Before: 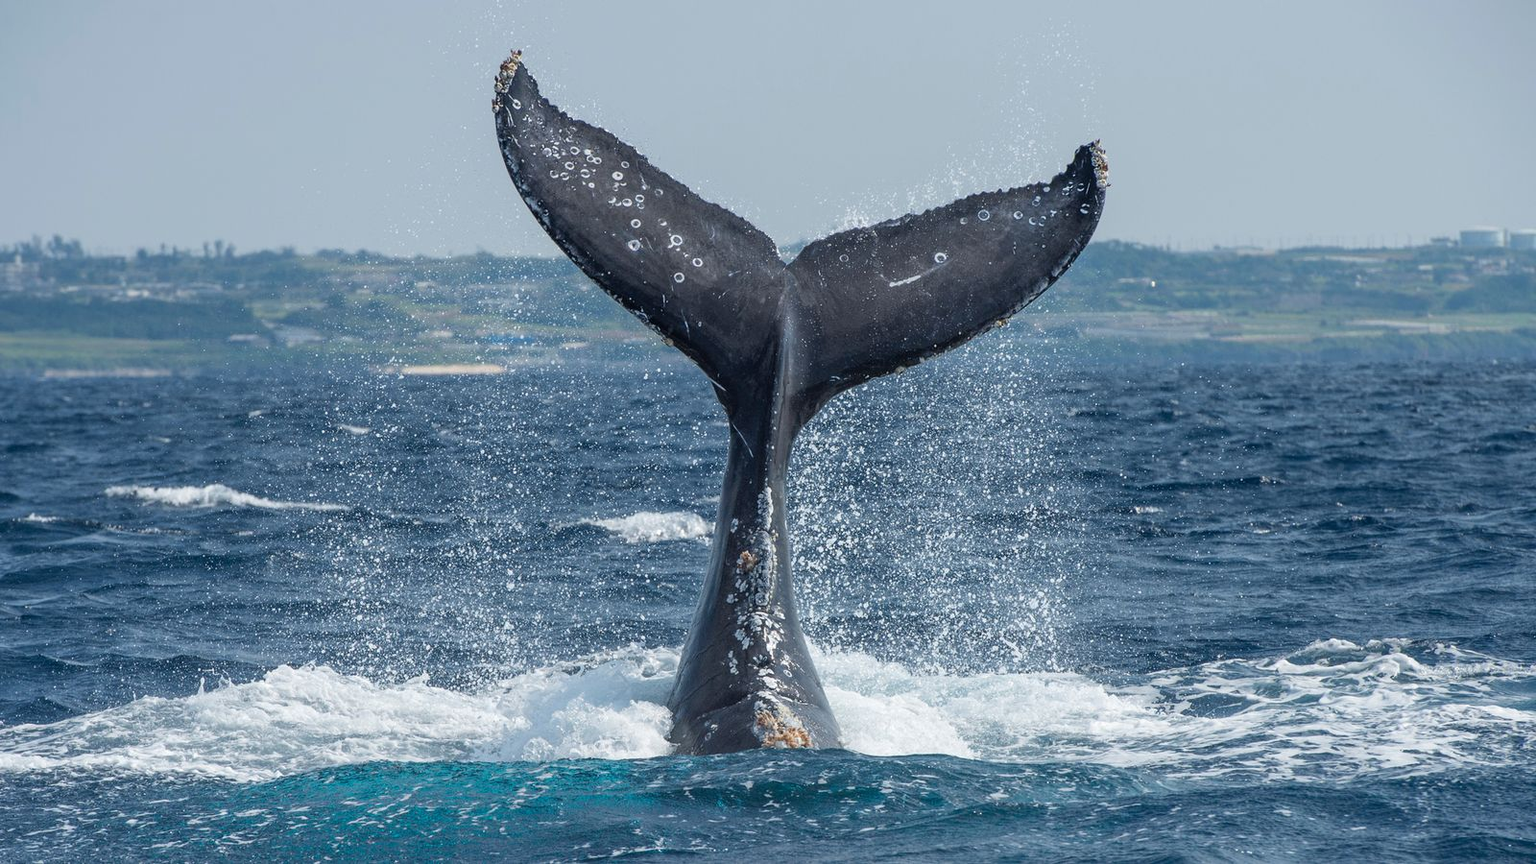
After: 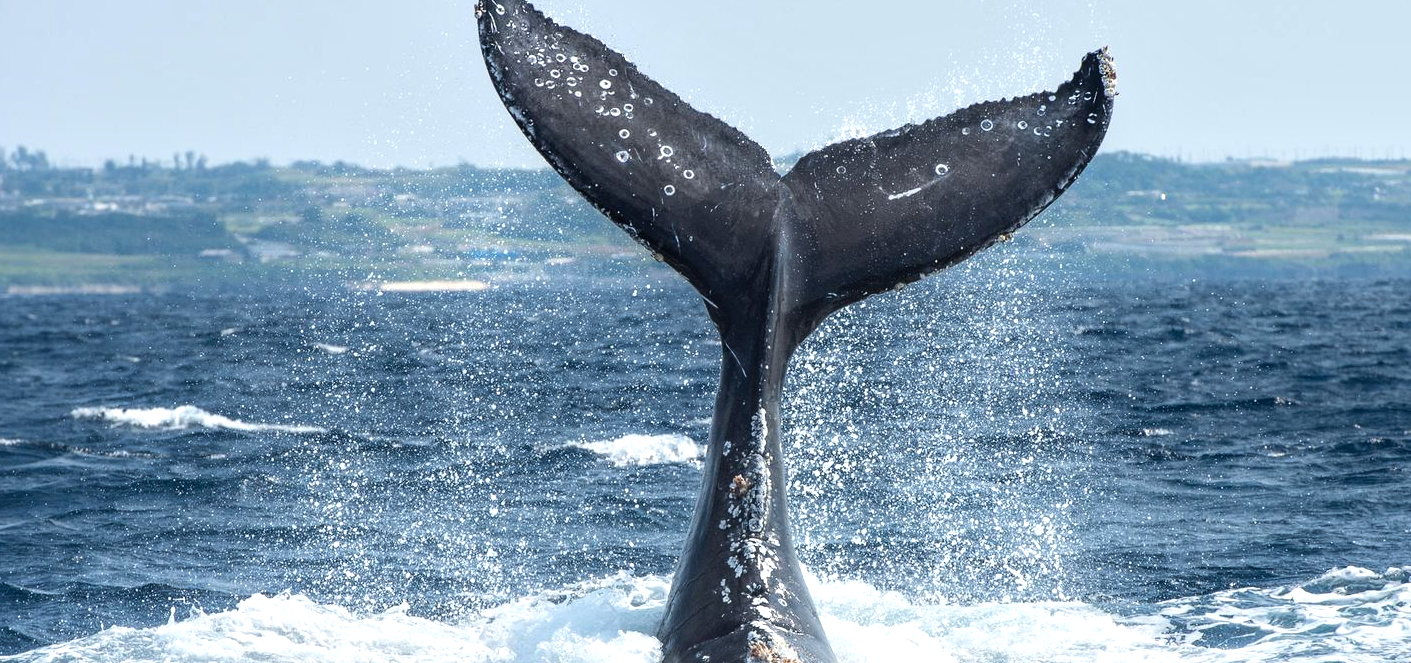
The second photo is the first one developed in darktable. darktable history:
tone equalizer: -8 EV 0.001 EV, -7 EV -0.001 EV, -6 EV 0.005 EV, -5 EV -0.041 EV, -4 EV -0.112 EV, -3 EV -0.152 EV, -2 EV 0.237 EV, -1 EV 0.717 EV, +0 EV 0.509 EV
crop and rotate: left 2.411%, top 11.097%, right 9.354%, bottom 15.15%
